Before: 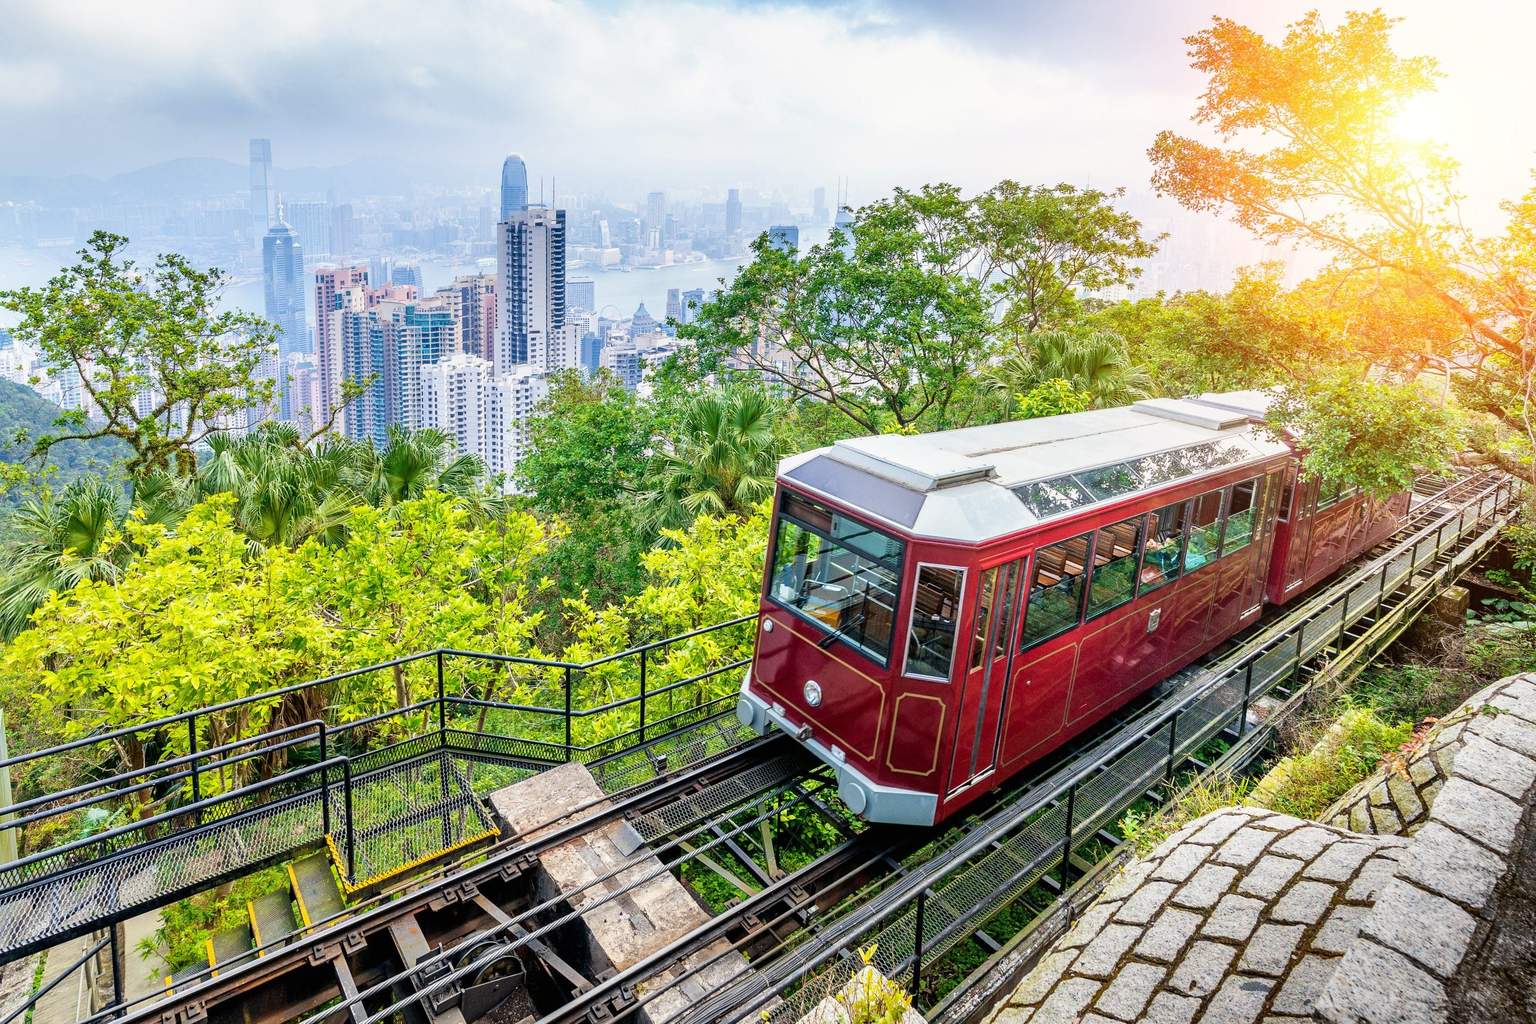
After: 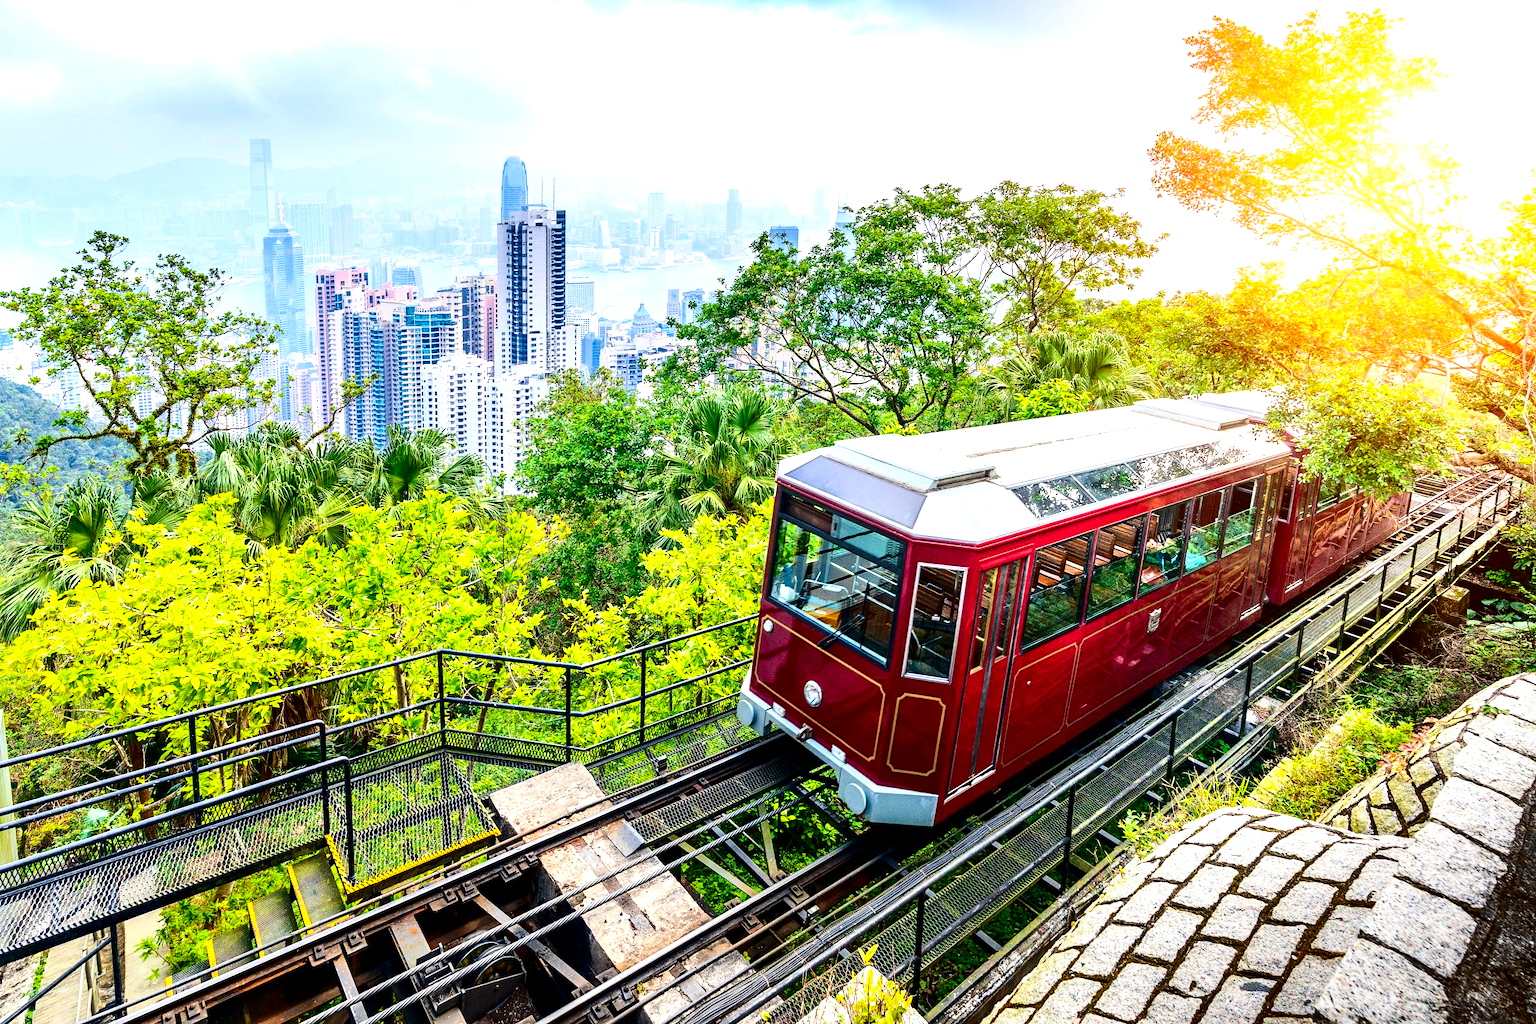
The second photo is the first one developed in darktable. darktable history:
contrast brightness saturation: contrast 0.22, brightness -0.19, saturation 0.24
exposure: exposure 0.559 EV, compensate highlight preservation false
